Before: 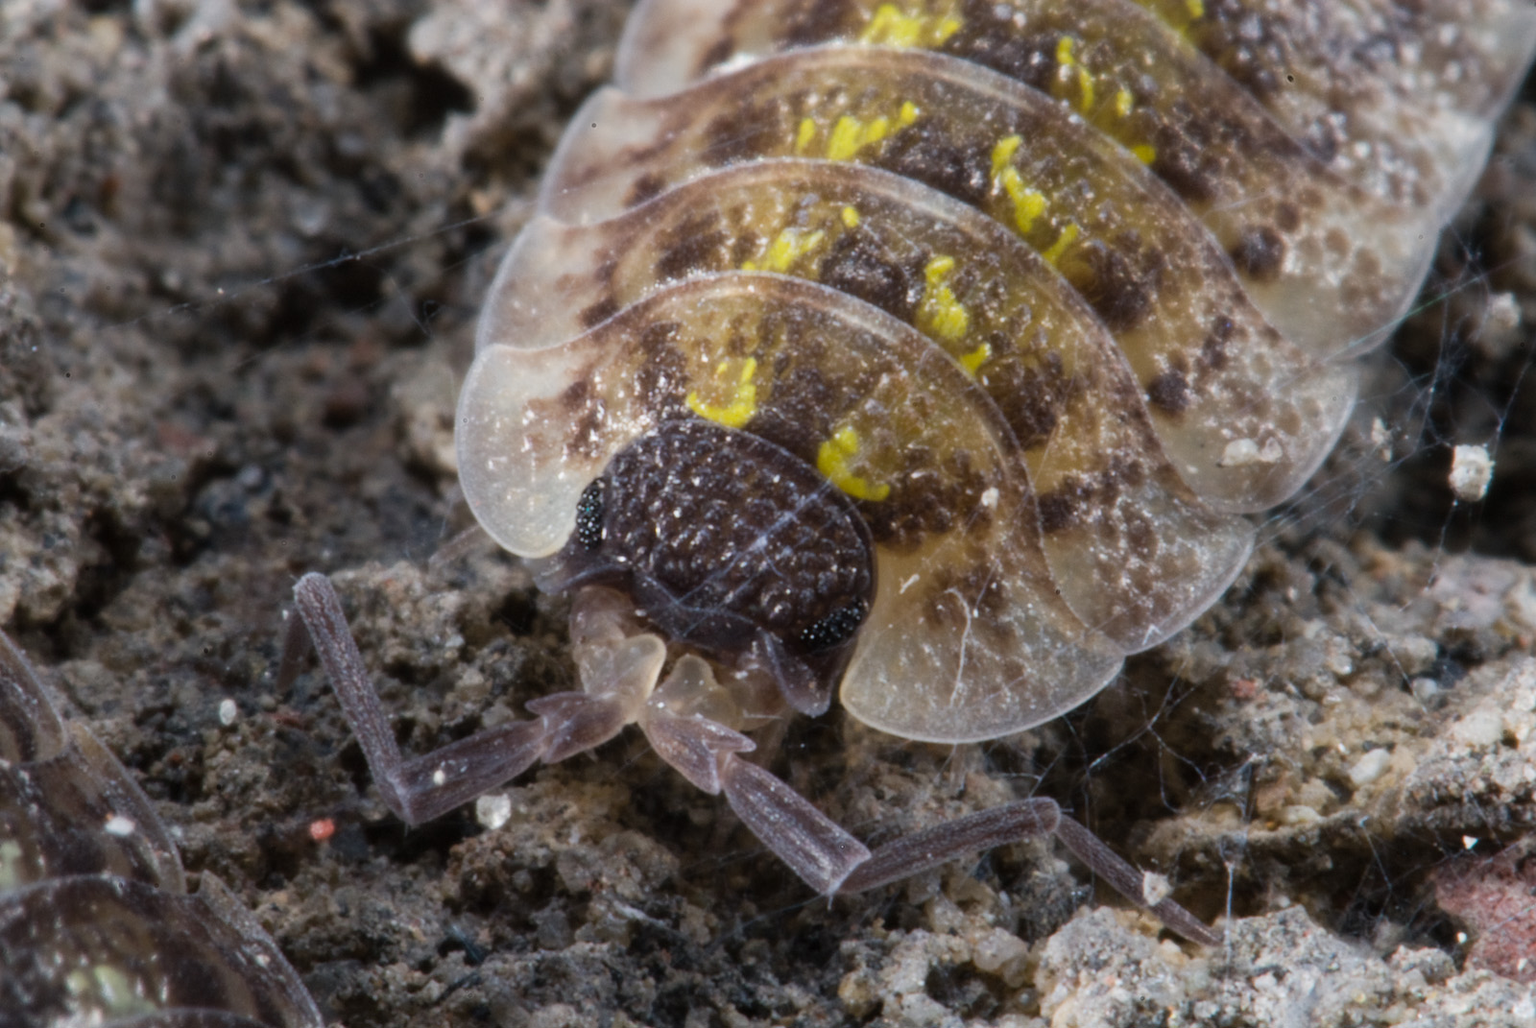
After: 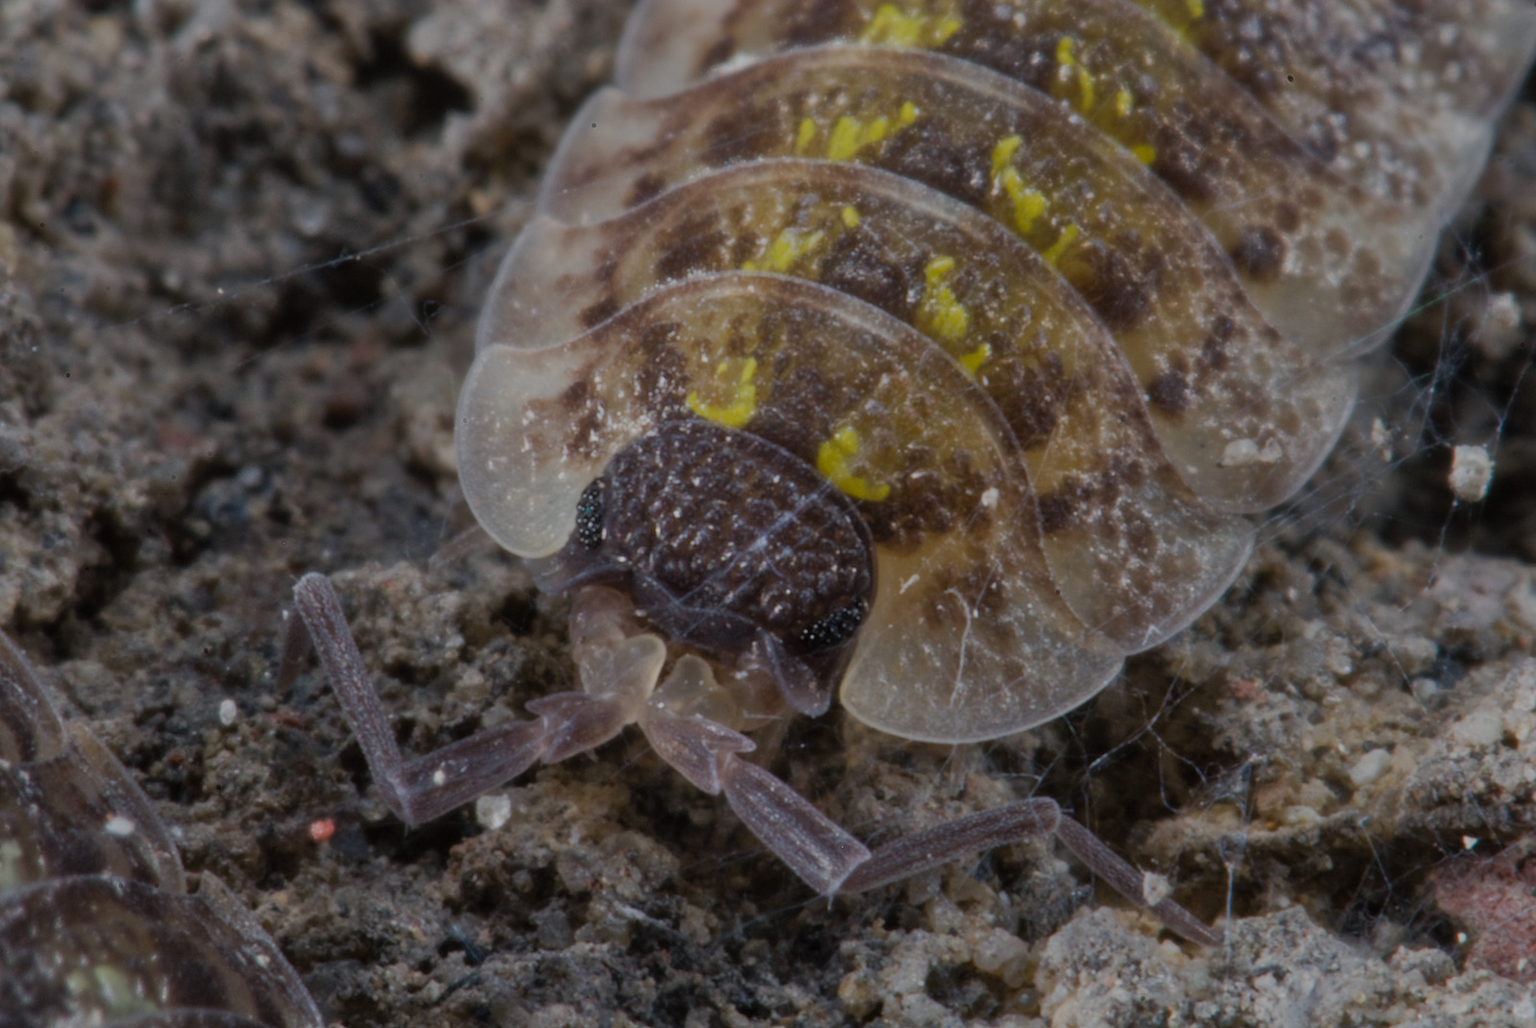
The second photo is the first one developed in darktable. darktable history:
tone equalizer: -8 EV -0.016 EV, -7 EV 0.02 EV, -6 EV -0.007 EV, -5 EV 0.009 EV, -4 EV -0.051 EV, -3 EV -0.23 EV, -2 EV -0.649 EV, -1 EV -0.973 EV, +0 EV -0.987 EV
